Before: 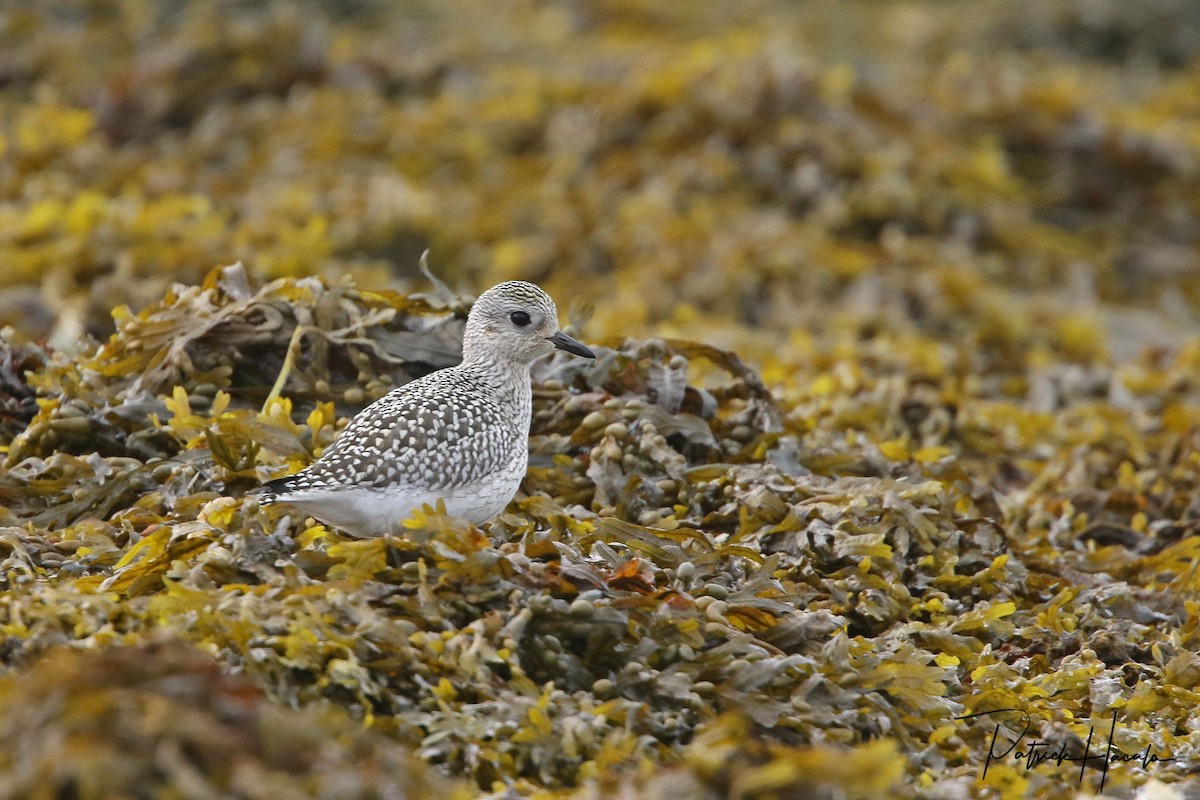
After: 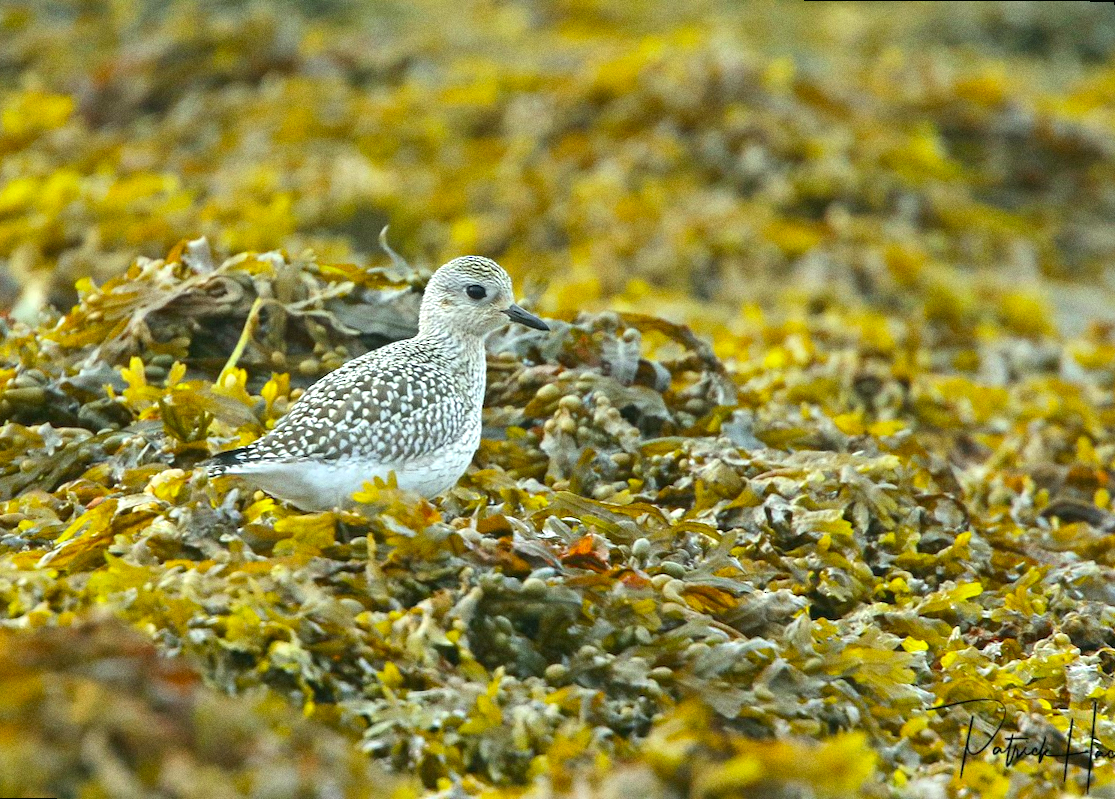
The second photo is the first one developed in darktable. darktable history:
grain: coarseness 0.47 ISO
exposure: black level correction 0, exposure 0.7 EV, compensate exposure bias true, compensate highlight preservation false
color correction: highlights a* -7.33, highlights b* 1.26, shadows a* -3.55, saturation 1.4
rotate and perspective: rotation 0.215°, lens shift (vertical) -0.139, crop left 0.069, crop right 0.939, crop top 0.002, crop bottom 0.996
